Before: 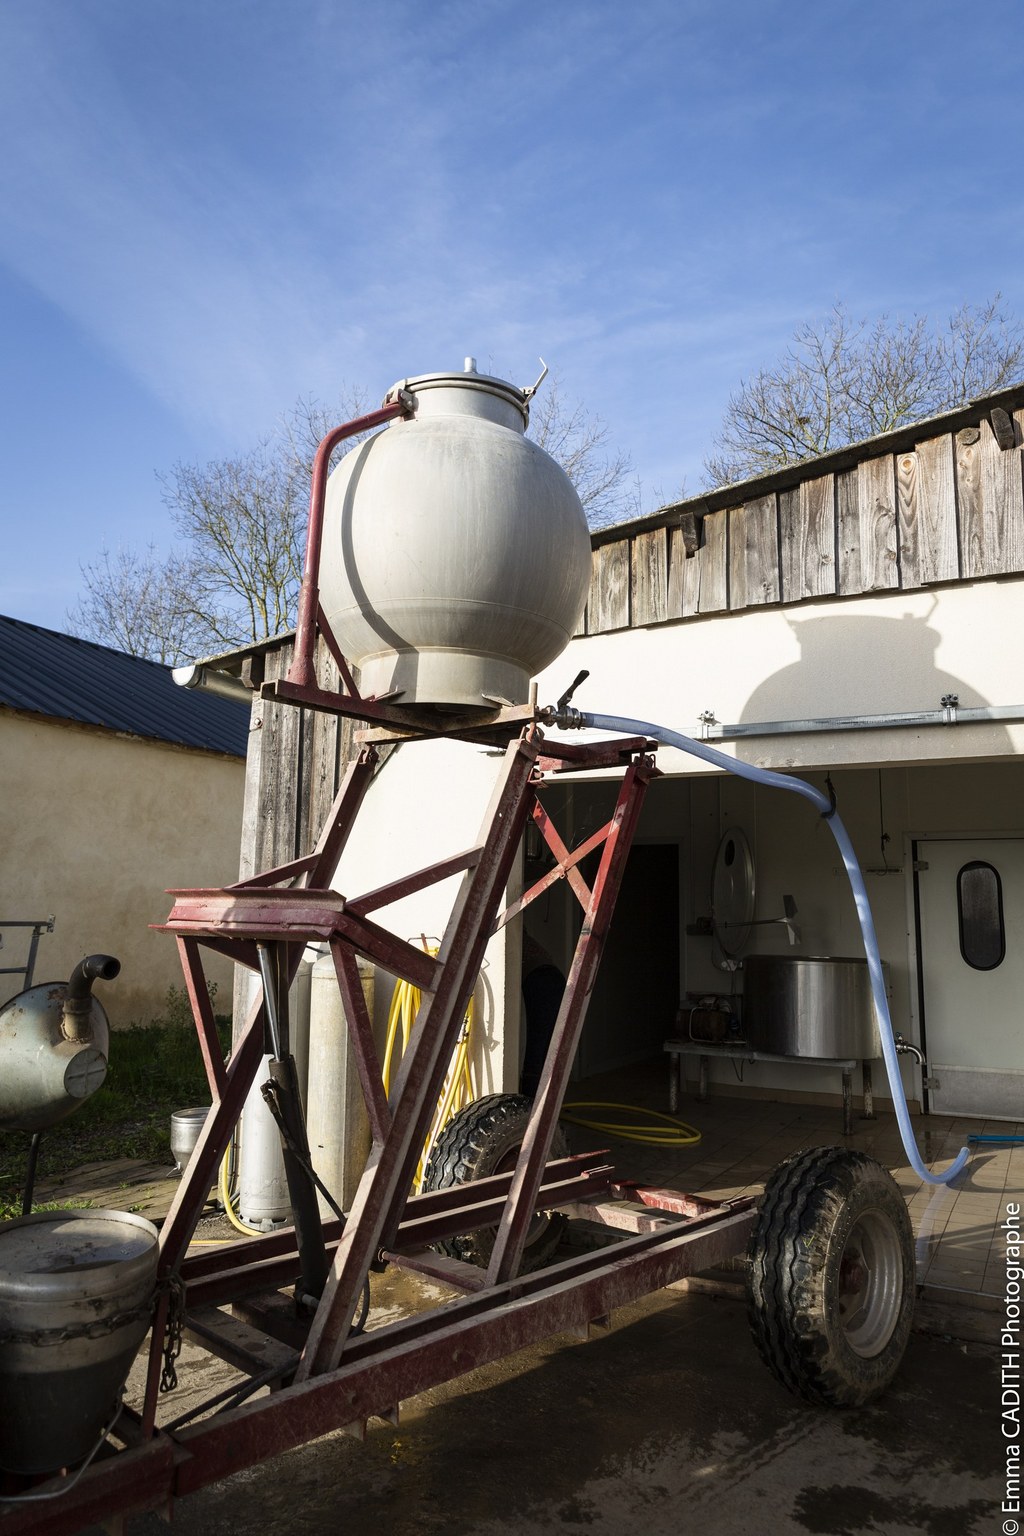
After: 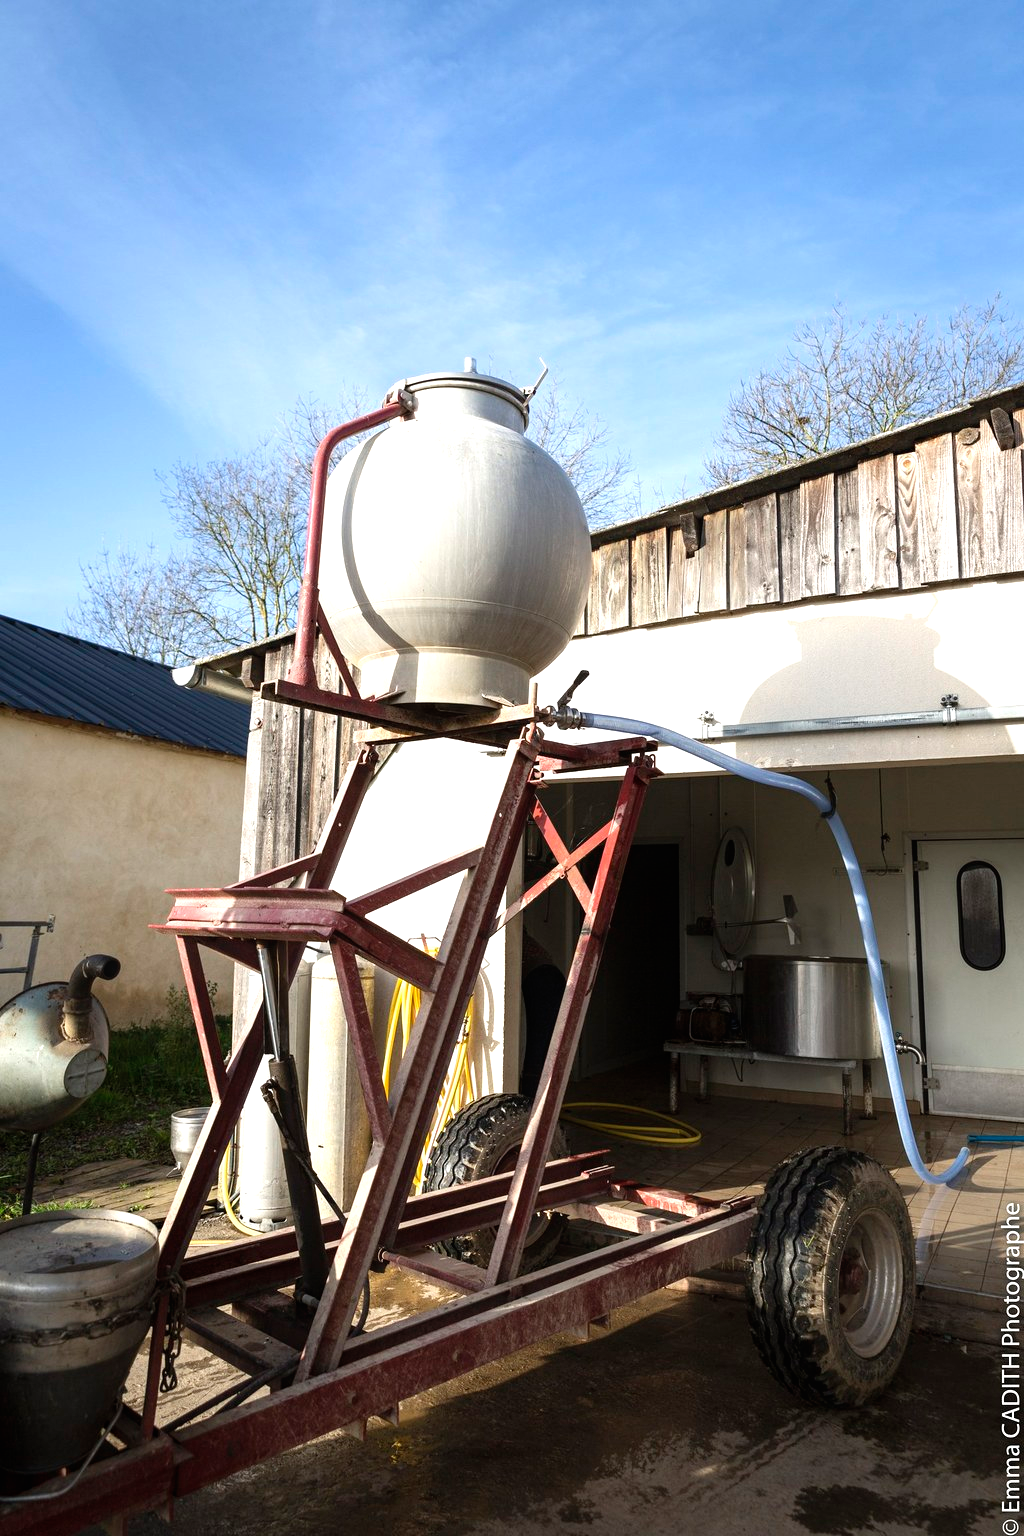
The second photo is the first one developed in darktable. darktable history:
contrast equalizer: y [[0.5, 0.5, 0.472, 0.5, 0.5, 0.5], [0.5 ×6], [0.5 ×6], [0 ×6], [0 ×6]]
contrast brightness saturation: saturation -0.054
exposure: black level correction 0, exposure 0.693 EV, compensate highlight preservation false
